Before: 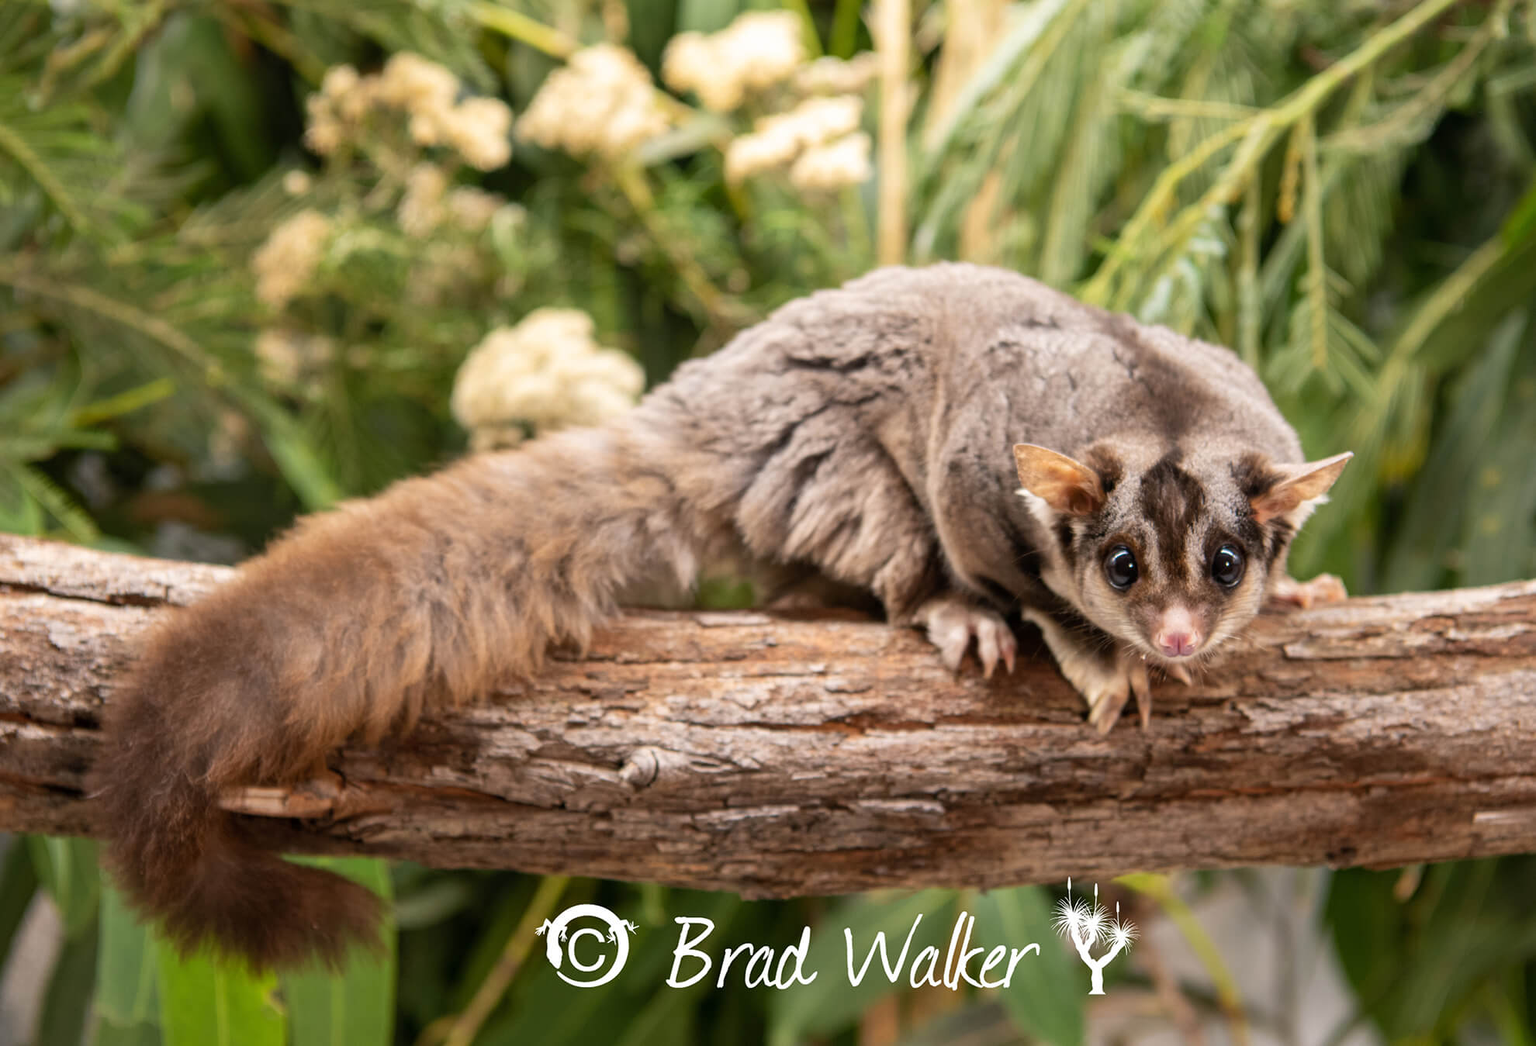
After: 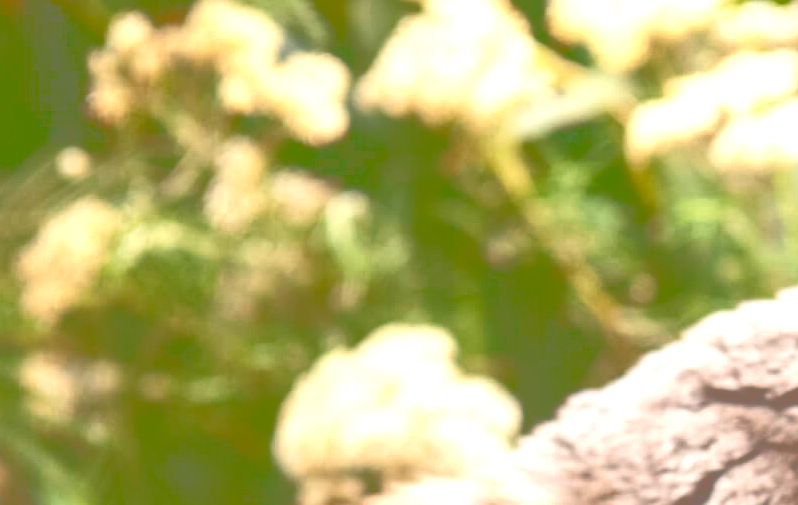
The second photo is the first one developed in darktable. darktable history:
levels: levels [0.008, 0.318, 0.836]
crop: left 15.656%, top 5.434%, right 44.033%, bottom 57.122%
contrast brightness saturation: saturation -0.047
base curve: curves: ch0 [(0, 0.036) (0.083, 0.04) (0.804, 1)]
